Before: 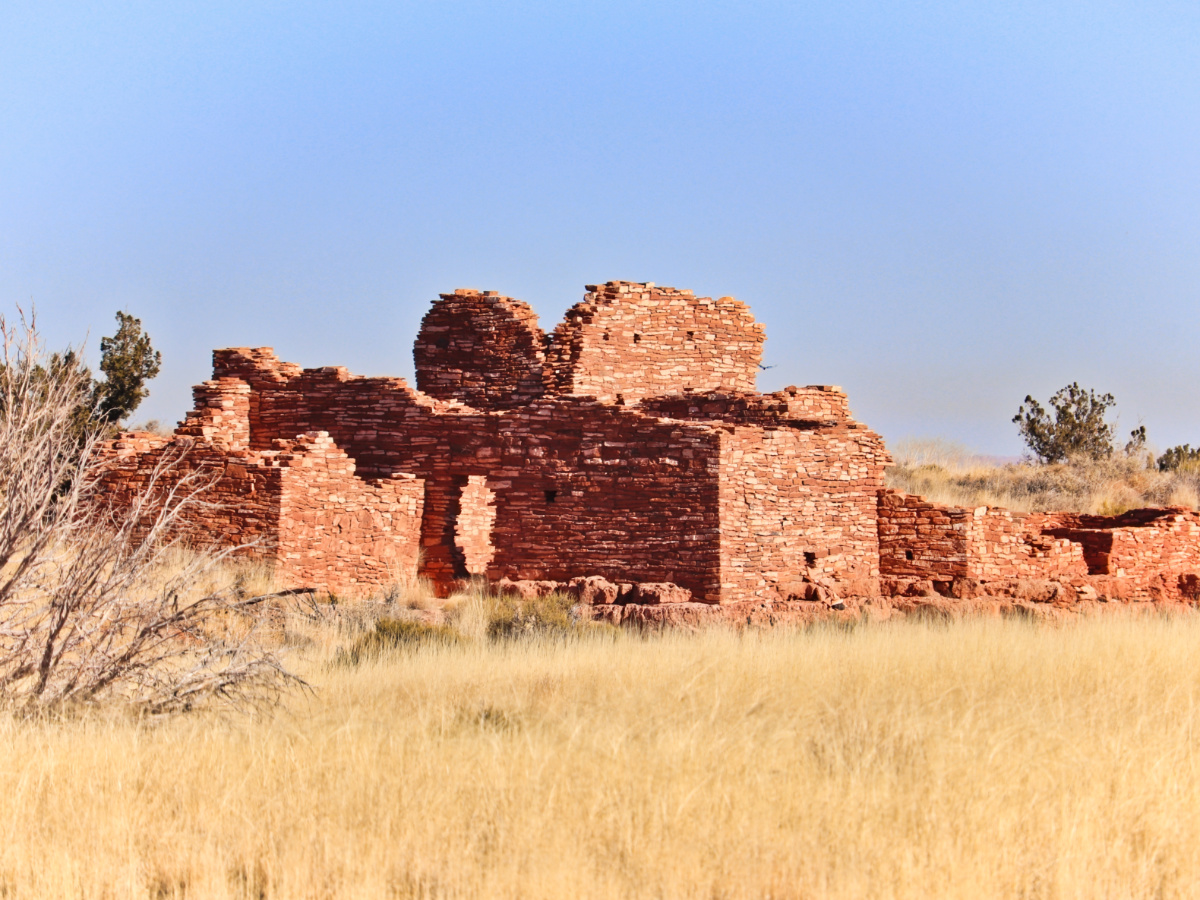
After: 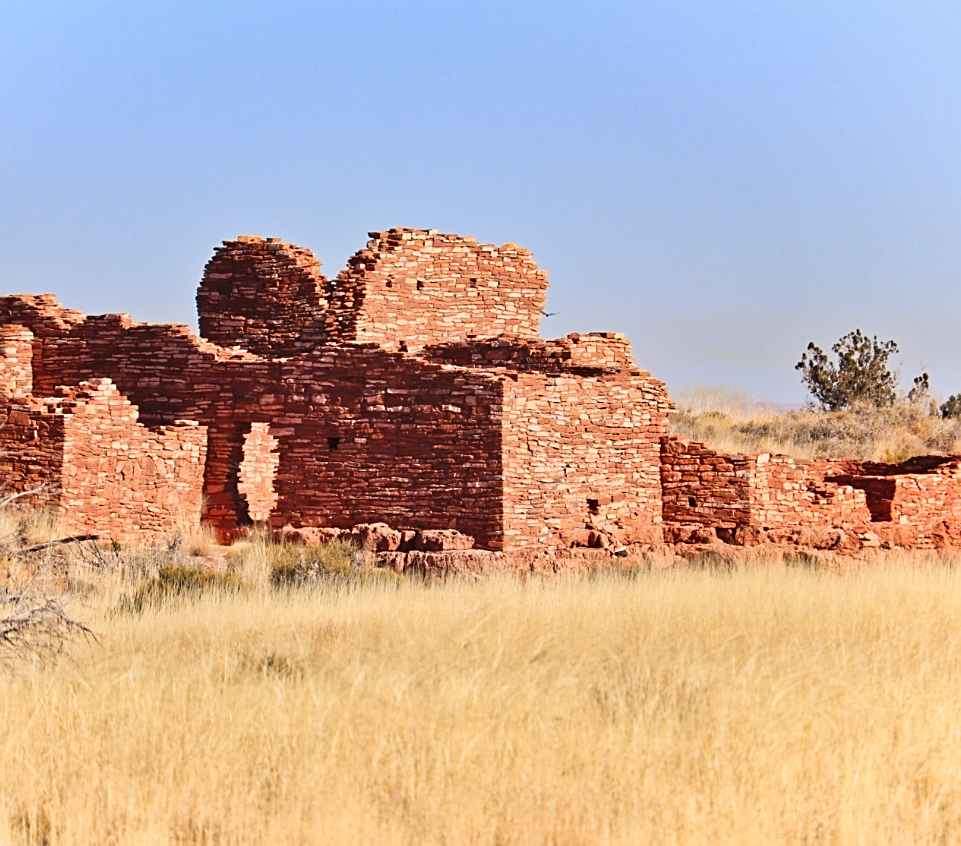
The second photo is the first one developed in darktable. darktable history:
crop and rotate: left 18.117%, top 5.911%, right 1.76%
sharpen: on, module defaults
